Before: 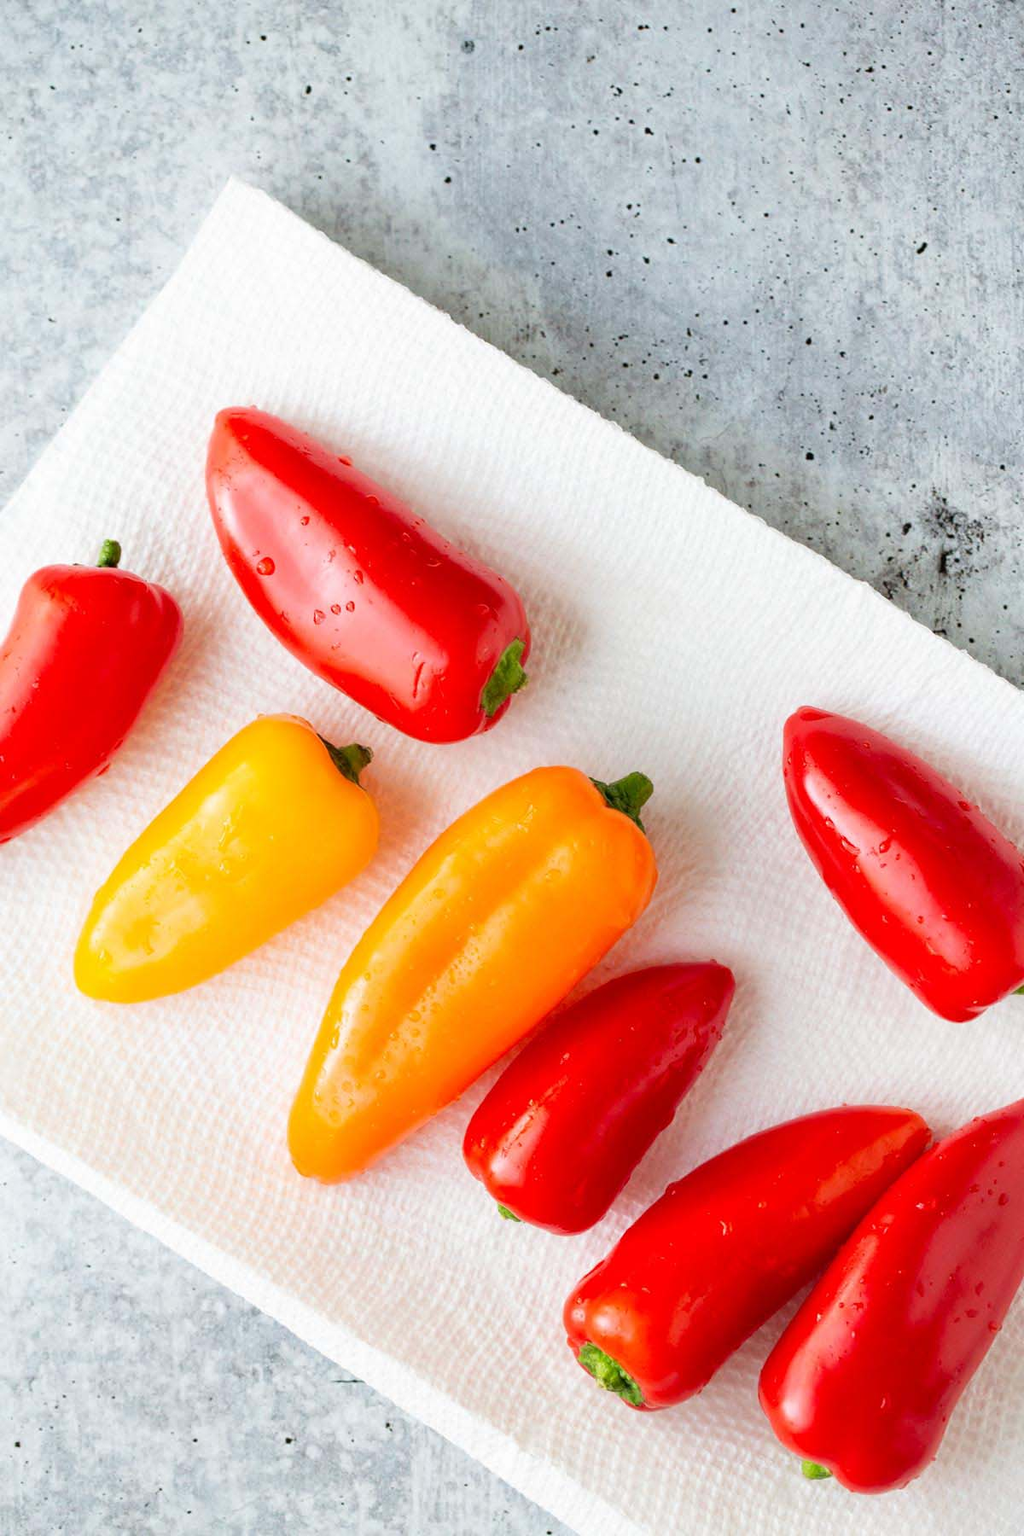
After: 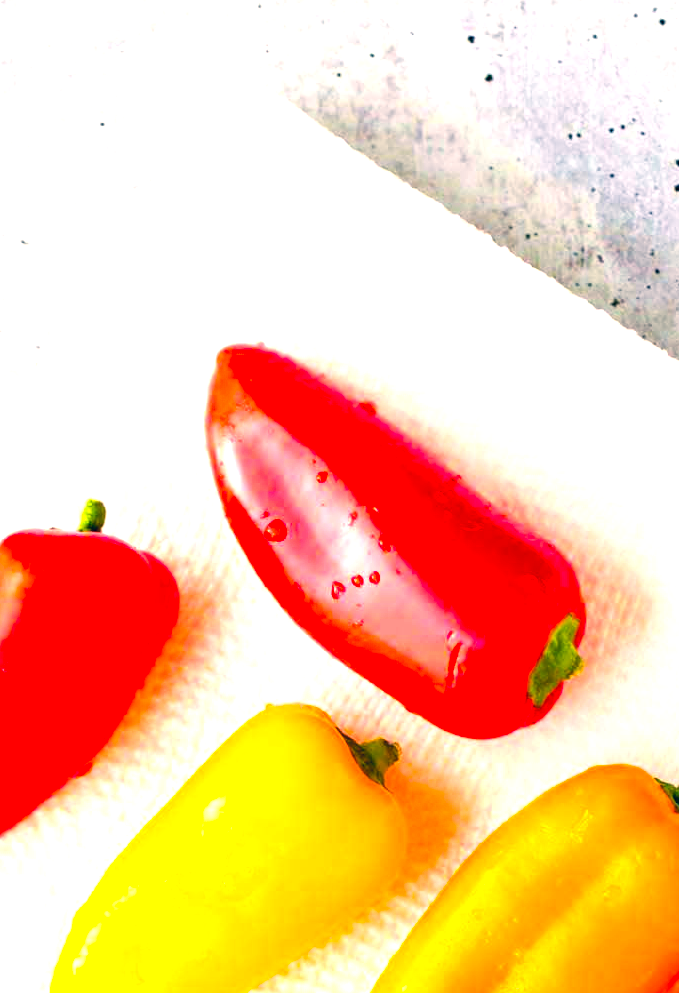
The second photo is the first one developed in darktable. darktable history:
color balance rgb: power › chroma 0.987%, power › hue 253.9°, global offset › luminance -0.273%, global offset › hue 258.88°, perceptual saturation grading › global saturation 75.386%, perceptual saturation grading › shadows -29.414%, perceptual brilliance grading › highlights 2.613%
crop and rotate: left 3.052%, top 7.429%, right 40.31%, bottom 37.384%
color correction: highlights a* 10.38, highlights b* 14.02, shadows a* -9.89, shadows b* -14.96
exposure: black level correction 0.001, exposure 0.96 EV, compensate exposure bias true, compensate highlight preservation false
